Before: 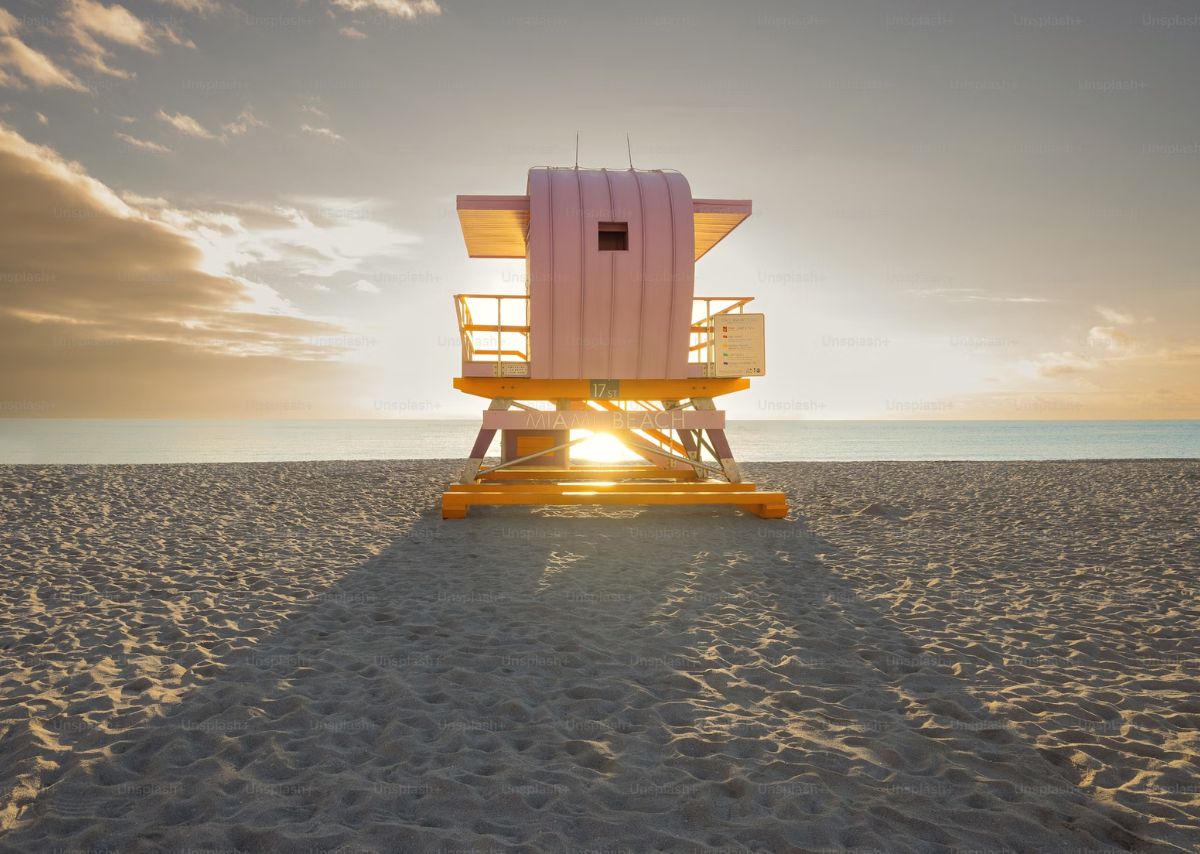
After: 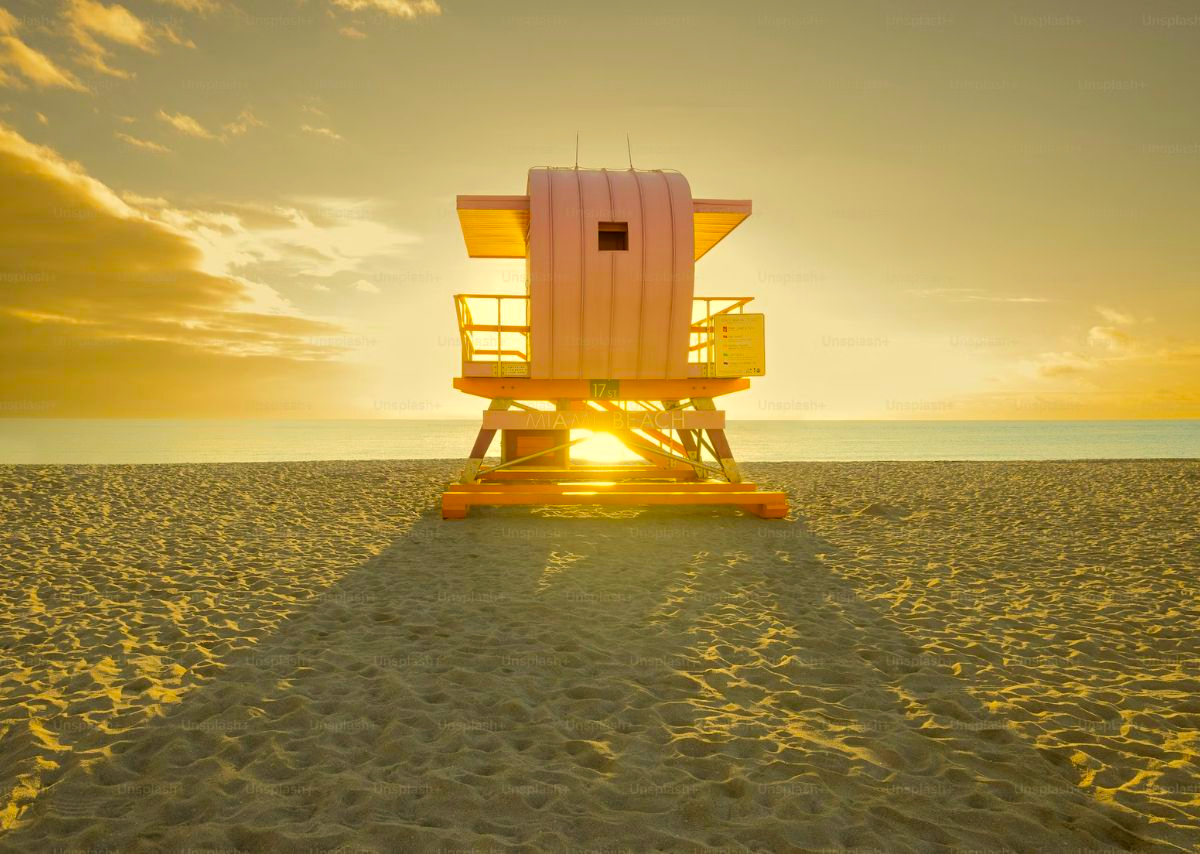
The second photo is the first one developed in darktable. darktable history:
color balance rgb: perceptual saturation grading › global saturation 25.326%, perceptual brilliance grading › mid-tones 9.518%, perceptual brilliance grading › shadows 14.27%, global vibrance 20%
color correction: highlights a* 0.109, highlights b* 29.3, shadows a* -0.315, shadows b* 21.48
